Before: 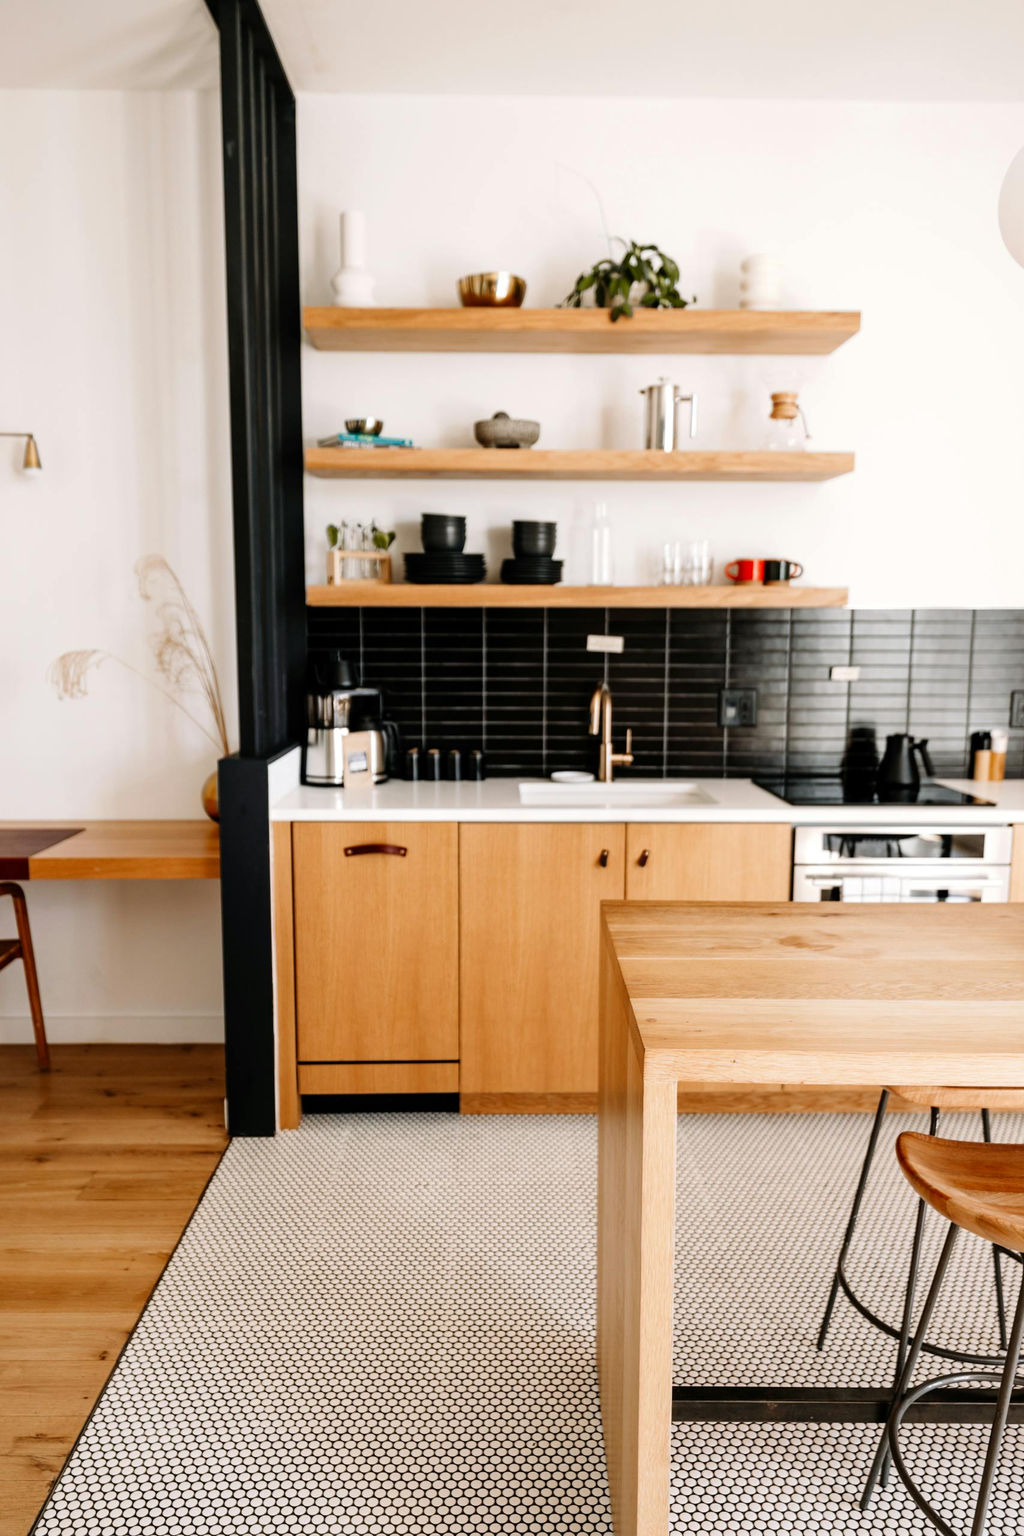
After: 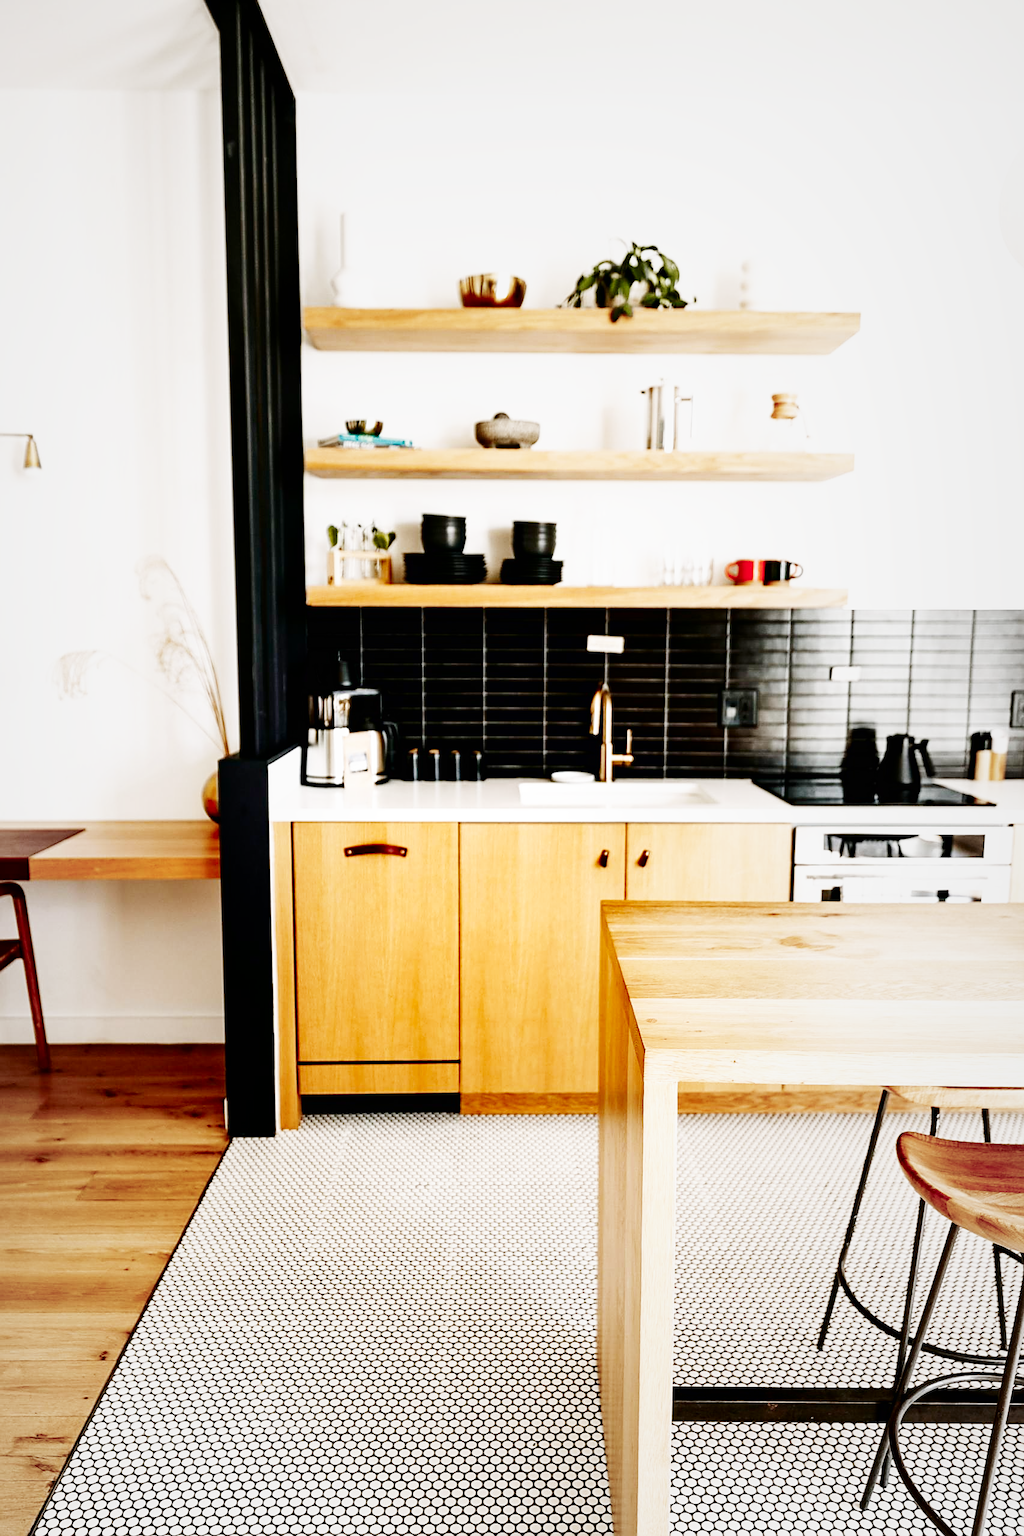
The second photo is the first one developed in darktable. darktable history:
sharpen: amount 0.55
vignetting: fall-off start 18.21%, fall-off radius 137.95%, brightness -0.207, center (-0.078, 0.066), width/height ratio 0.62, shape 0.59
contrast brightness saturation: brightness -0.2, saturation 0.08
base curve: curves: ch0 [(0, 0.003) (0.001, 0.002) (0.006, 0.004) (0.02, 0.022) (0.048, 0.086) (0.094, 0.234) (0.162, 0.431) (0.258, 0.629) (0.385, 0.8) (0.548, 0.918) (0.751, 0.988) (1, 1)], preserve colors none
